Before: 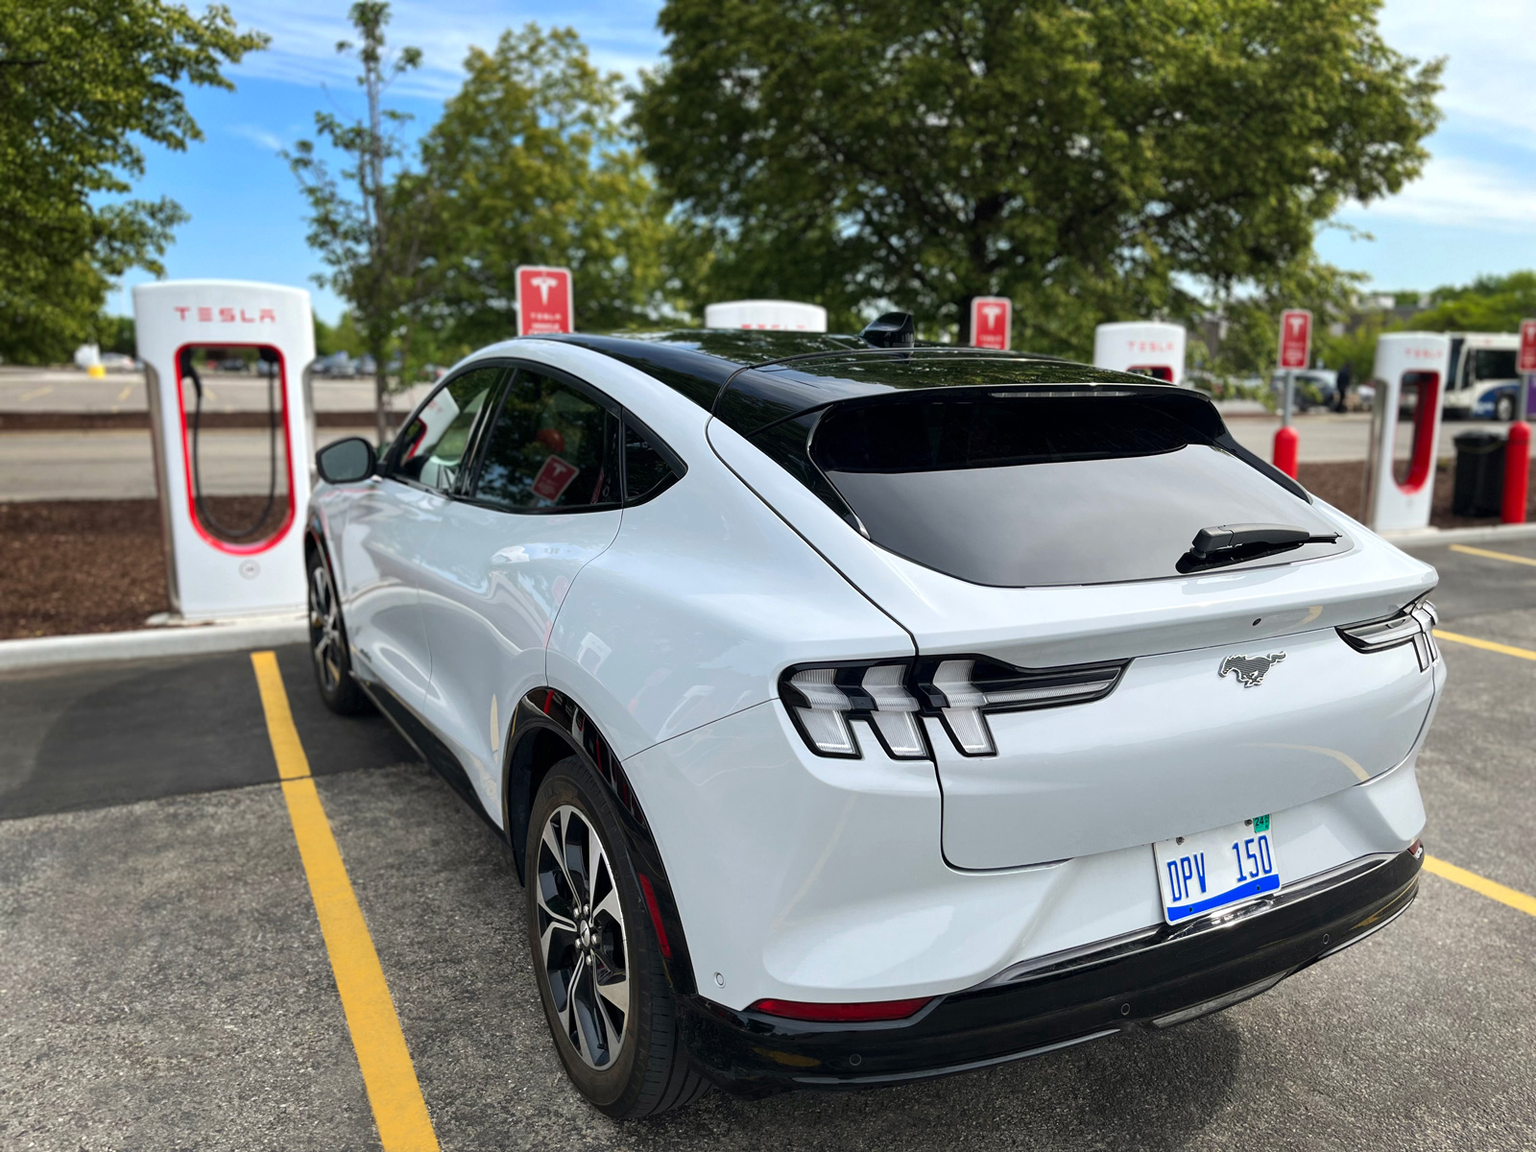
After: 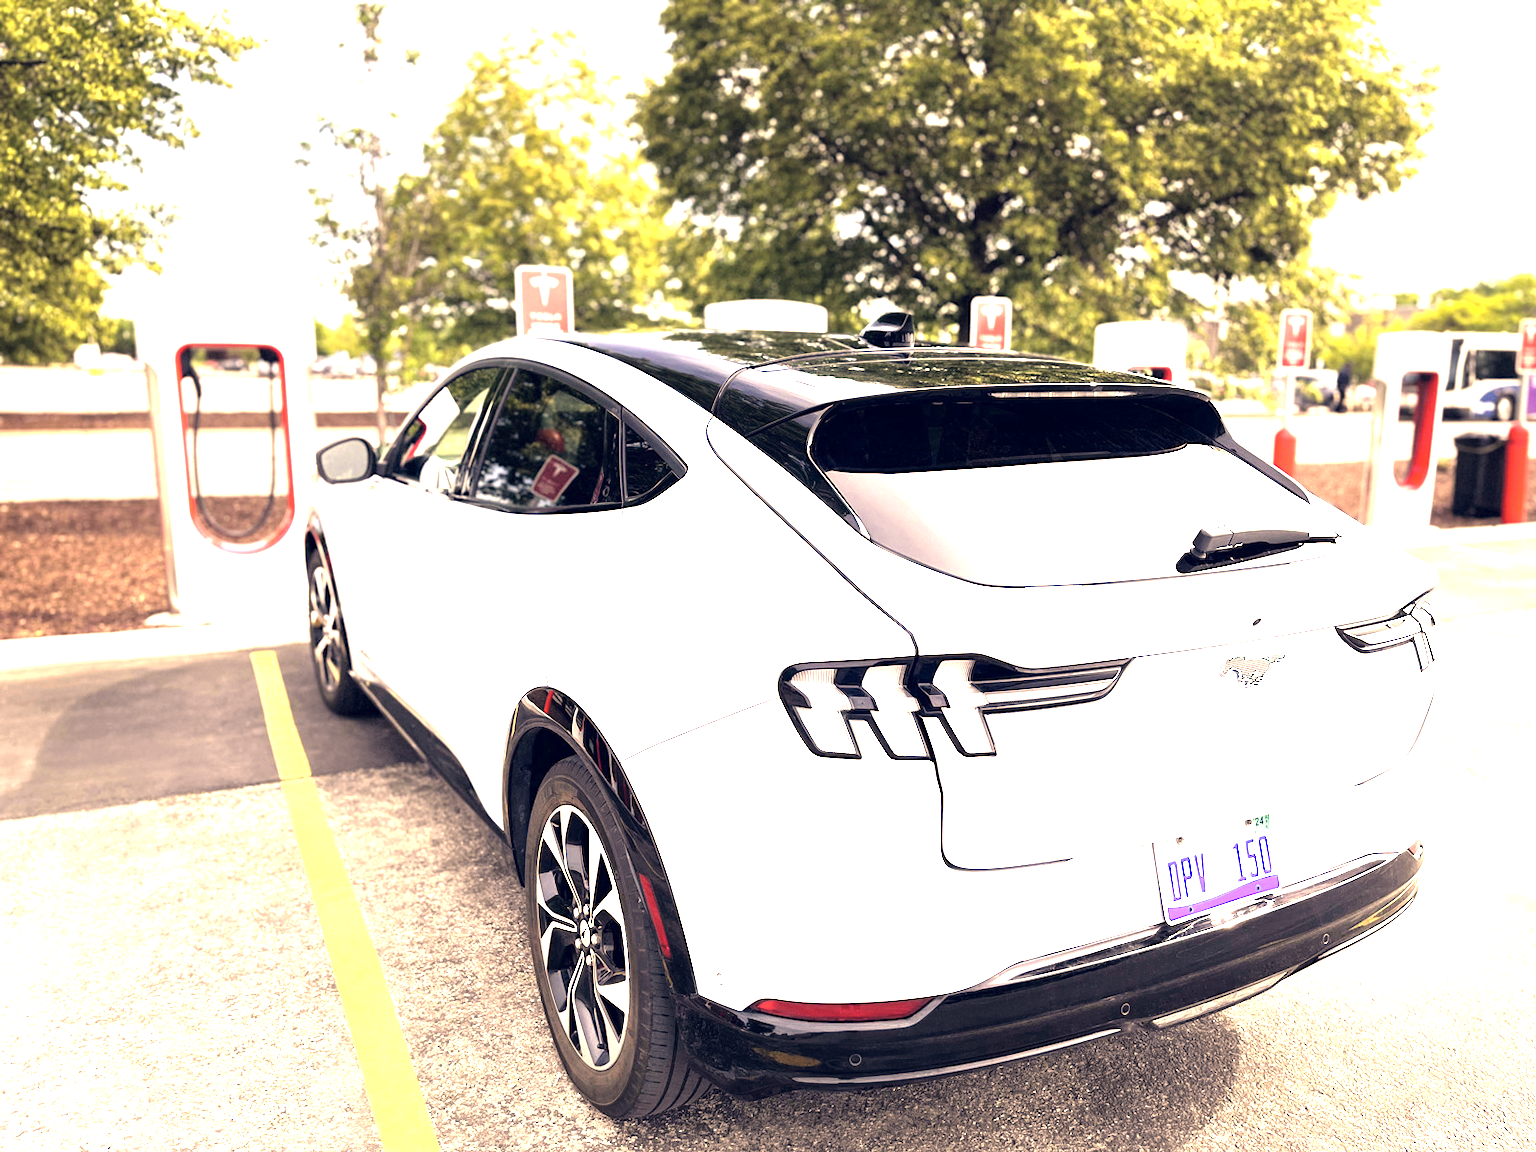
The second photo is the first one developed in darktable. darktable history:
tone equalizer: -8 EV -1.07 EV, -7 EV -0.987 EV, -6 EV -0.866 EV, -5 EV -0.617 EV, -3 EV 0.576 EV, -2 EV 0.855 EV, -1 EV 0.996 EV, +0 EV 1.06 EV
color correction: highlights a* 20.16, highlights b* 26.95, shadows a* 3.43, shadows b* -16.58, saturation 0.748
exposure: black level correction 0, exposure 1.747 EV, compensate highlight preservation false
